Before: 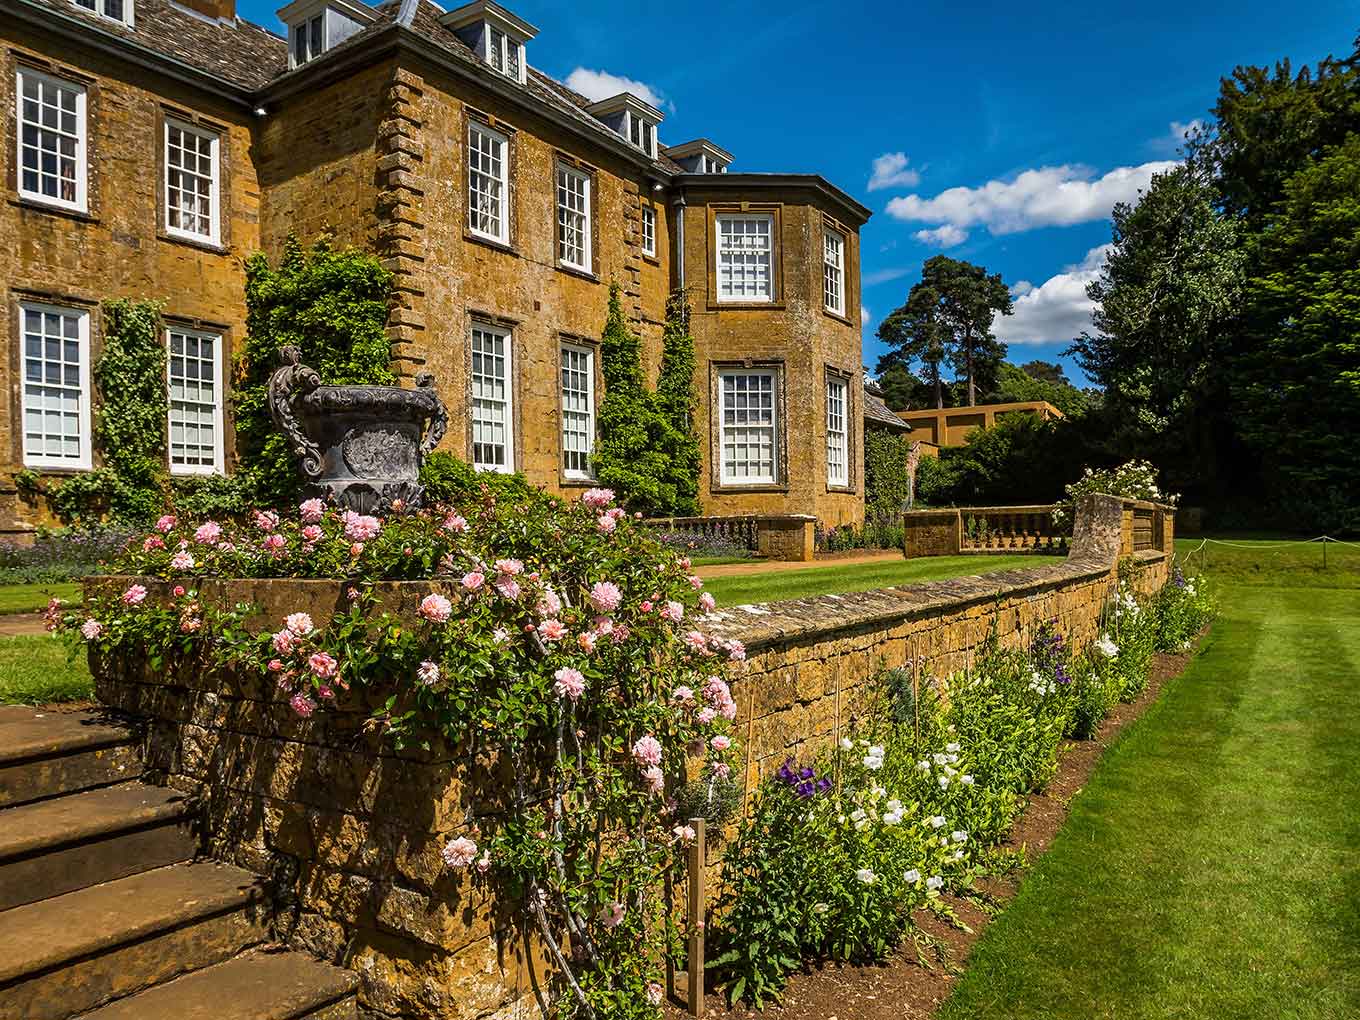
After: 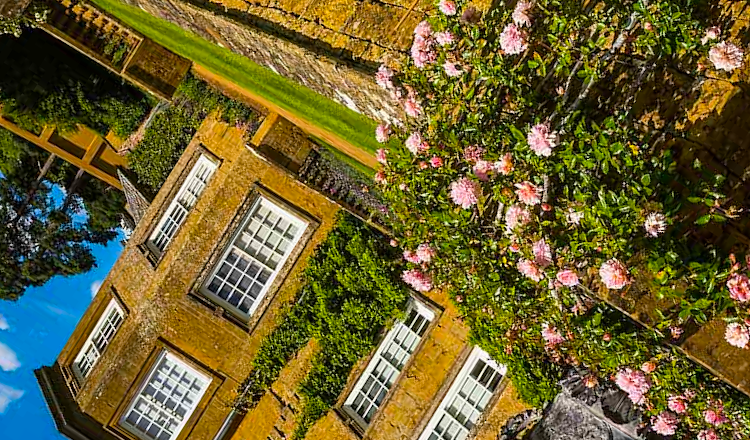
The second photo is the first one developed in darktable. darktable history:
color balance rgb: perceptual saturation grading › global saturation 19.297%, global vibrance 20%
crop and rotate: angle 147.25°, left 9.199%, top 15.59%, right 4.546%, bottom 17%
